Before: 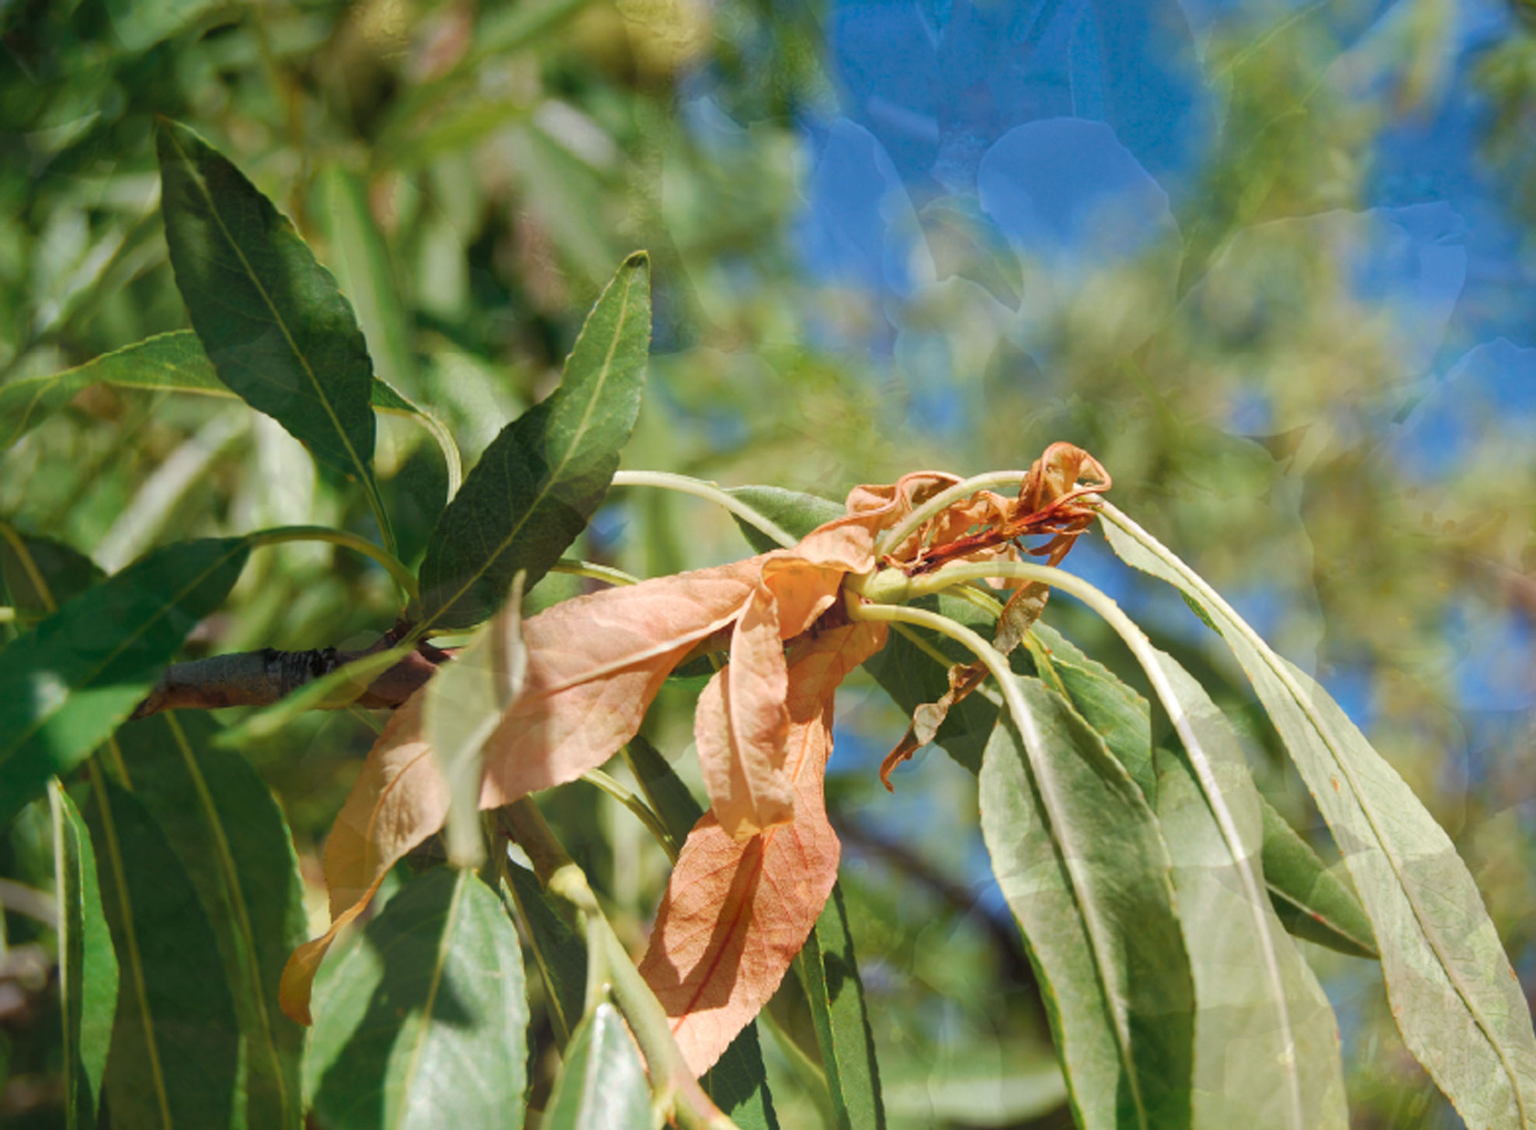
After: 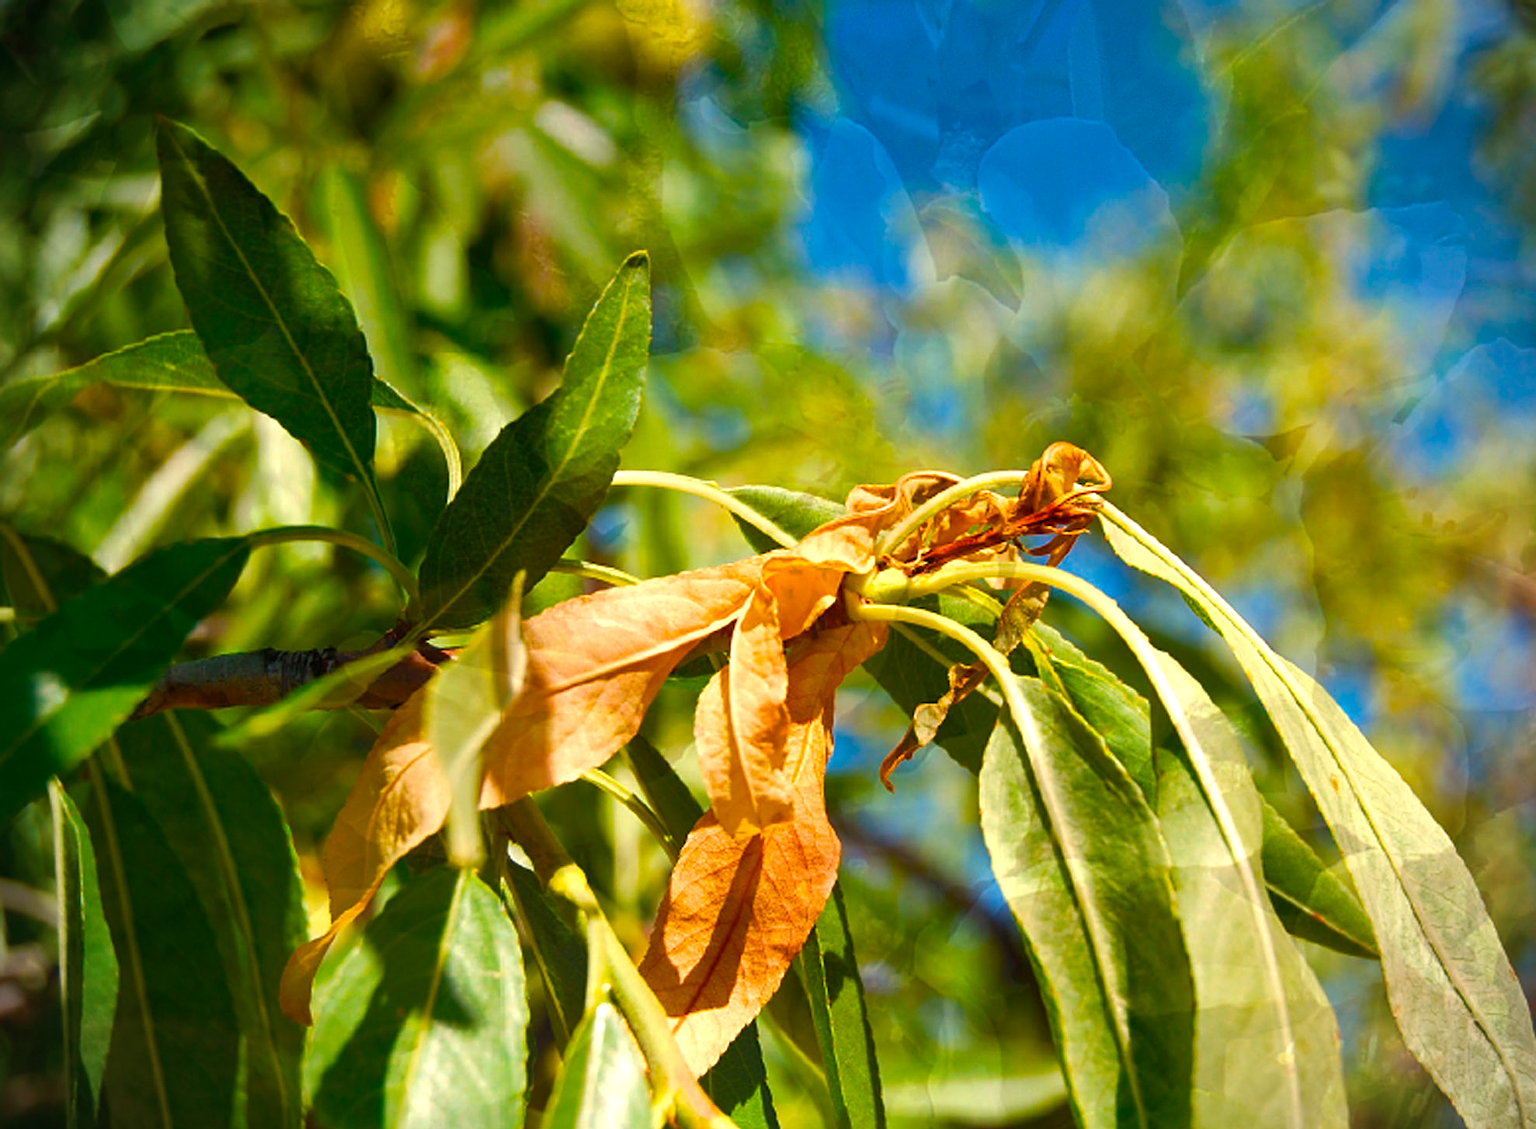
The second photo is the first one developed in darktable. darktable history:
sharpen: on, module defaults
vignetting: fall-off radius 60.92%
white balance: red 1.045, blue 0.932
color balance rgb: linear chroma grading › global chroma 9%, perceptual saturation grading › global saturation 36%, perceptual saturation grading › shadows 35%, perceptual brilliance grading › global brilliance 15%, perceptual brilliance grading › shadows -35%, global vibrance 15%
